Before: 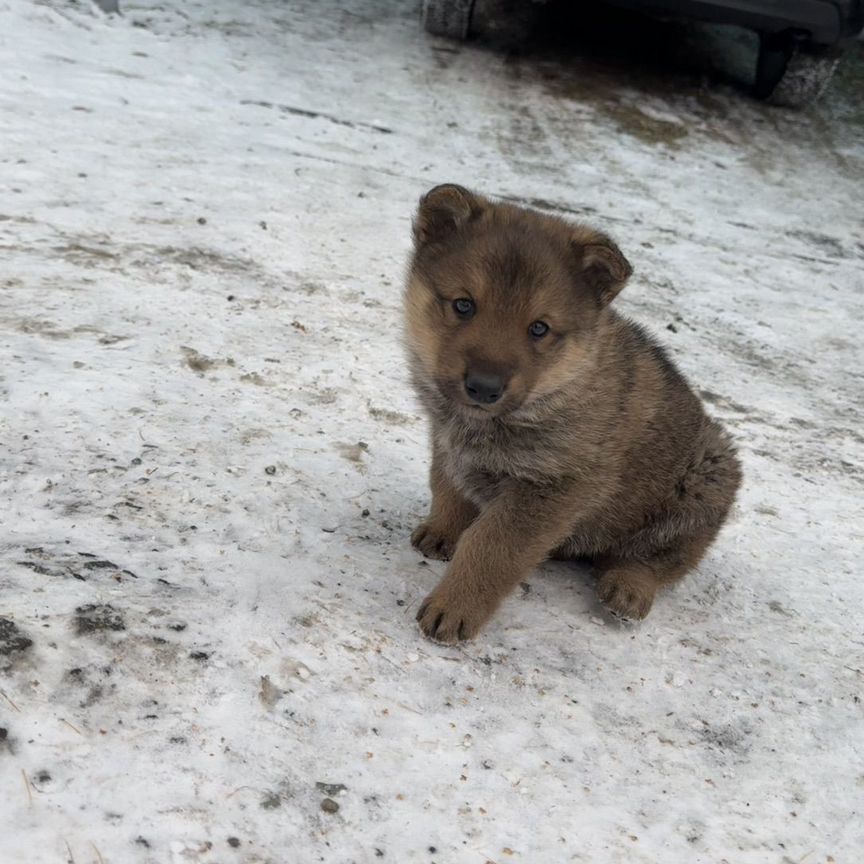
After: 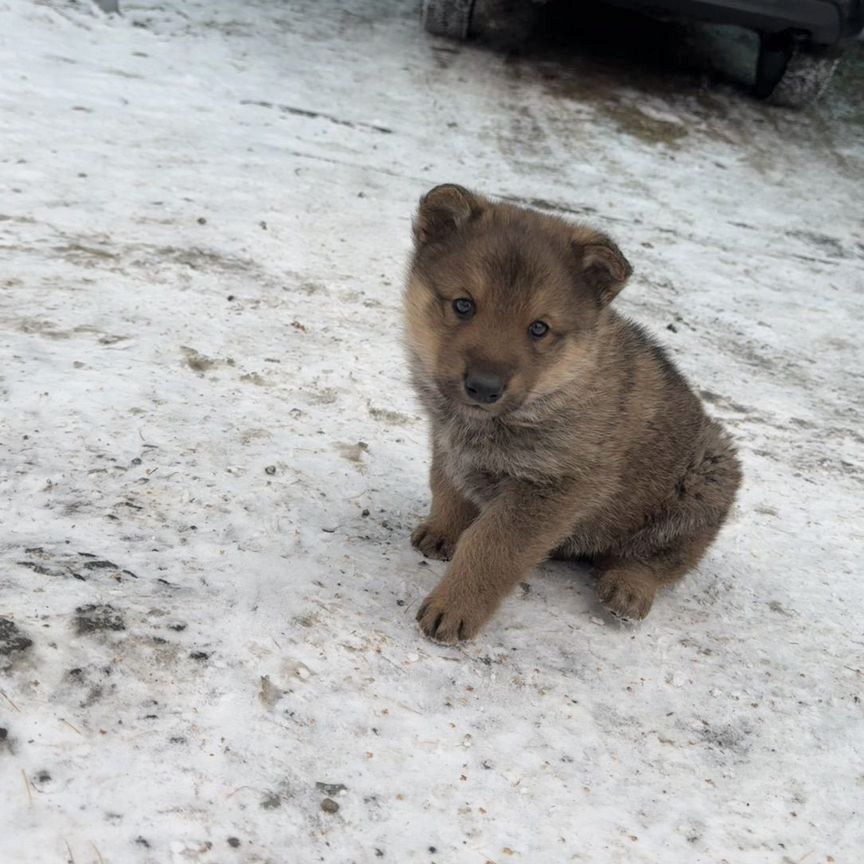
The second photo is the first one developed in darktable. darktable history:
contrast brightness saturation: contrast 0.053, brightness 0.063, saturation 0.007
